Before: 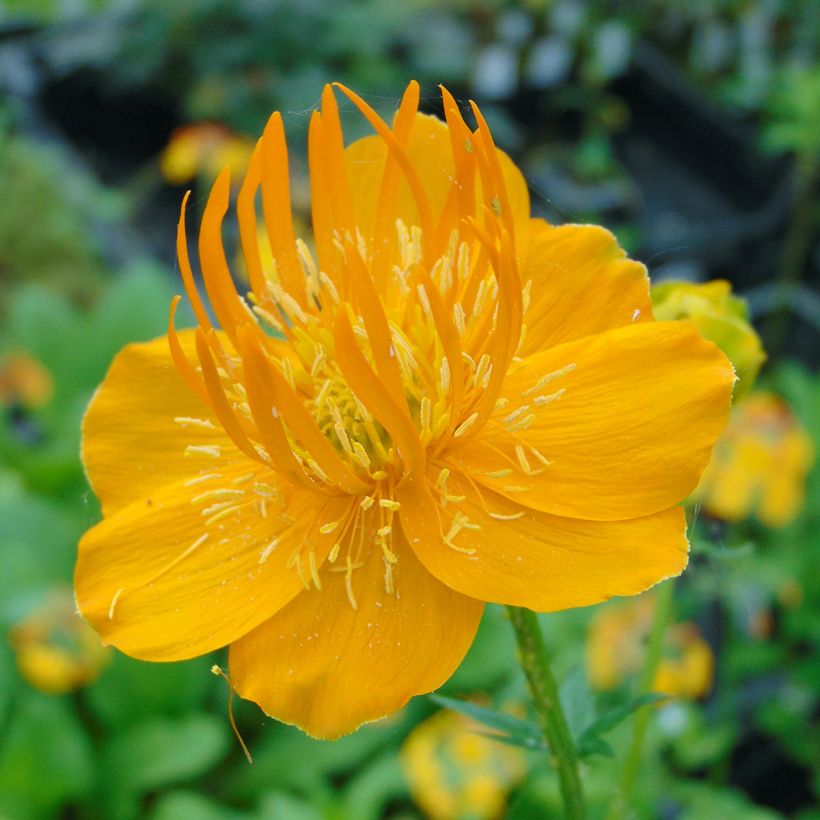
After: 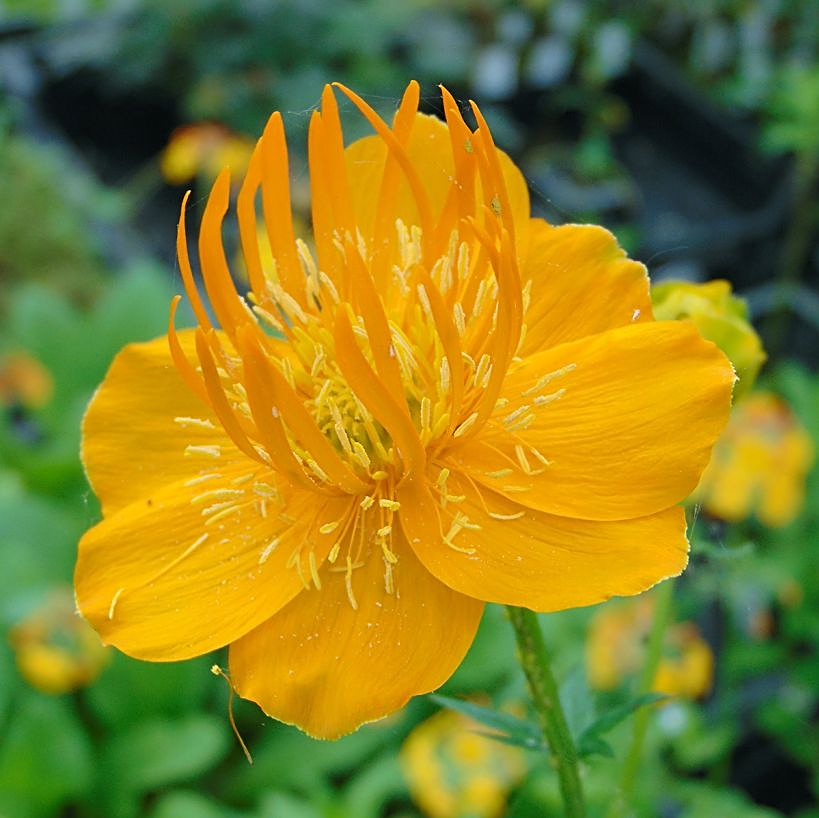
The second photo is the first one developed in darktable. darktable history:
crop: top 0.05%, bottom 0.098%
sharpen: on, module defaults
